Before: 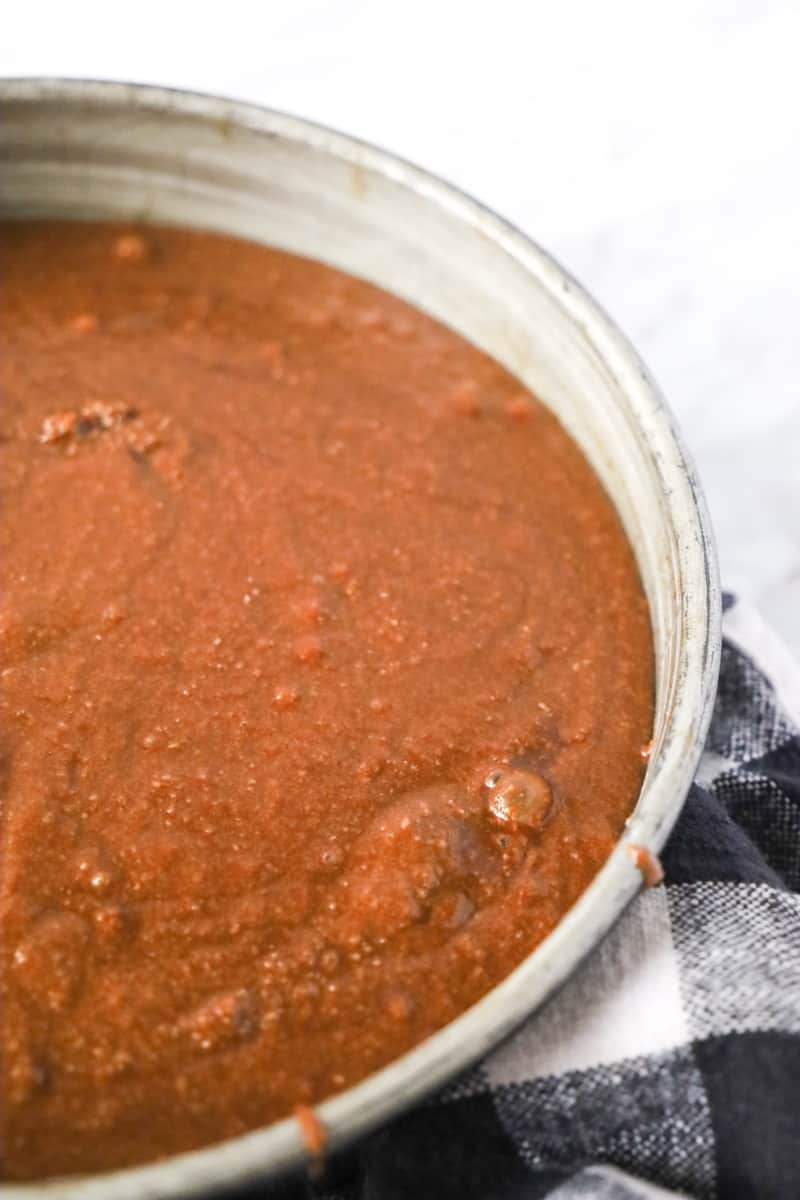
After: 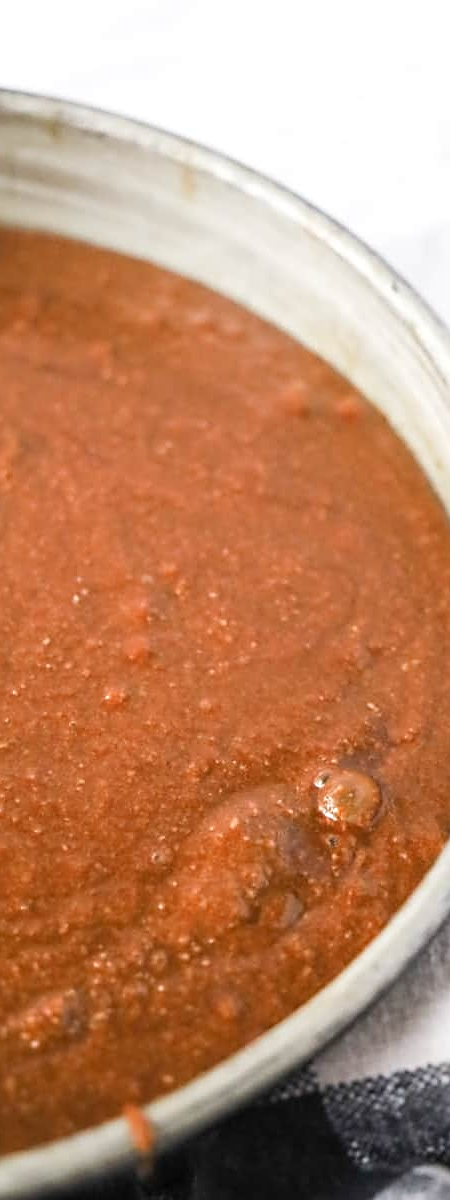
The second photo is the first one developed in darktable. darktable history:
sharpen: on, module defaults
crop: left 21.496%, right 22.254%
